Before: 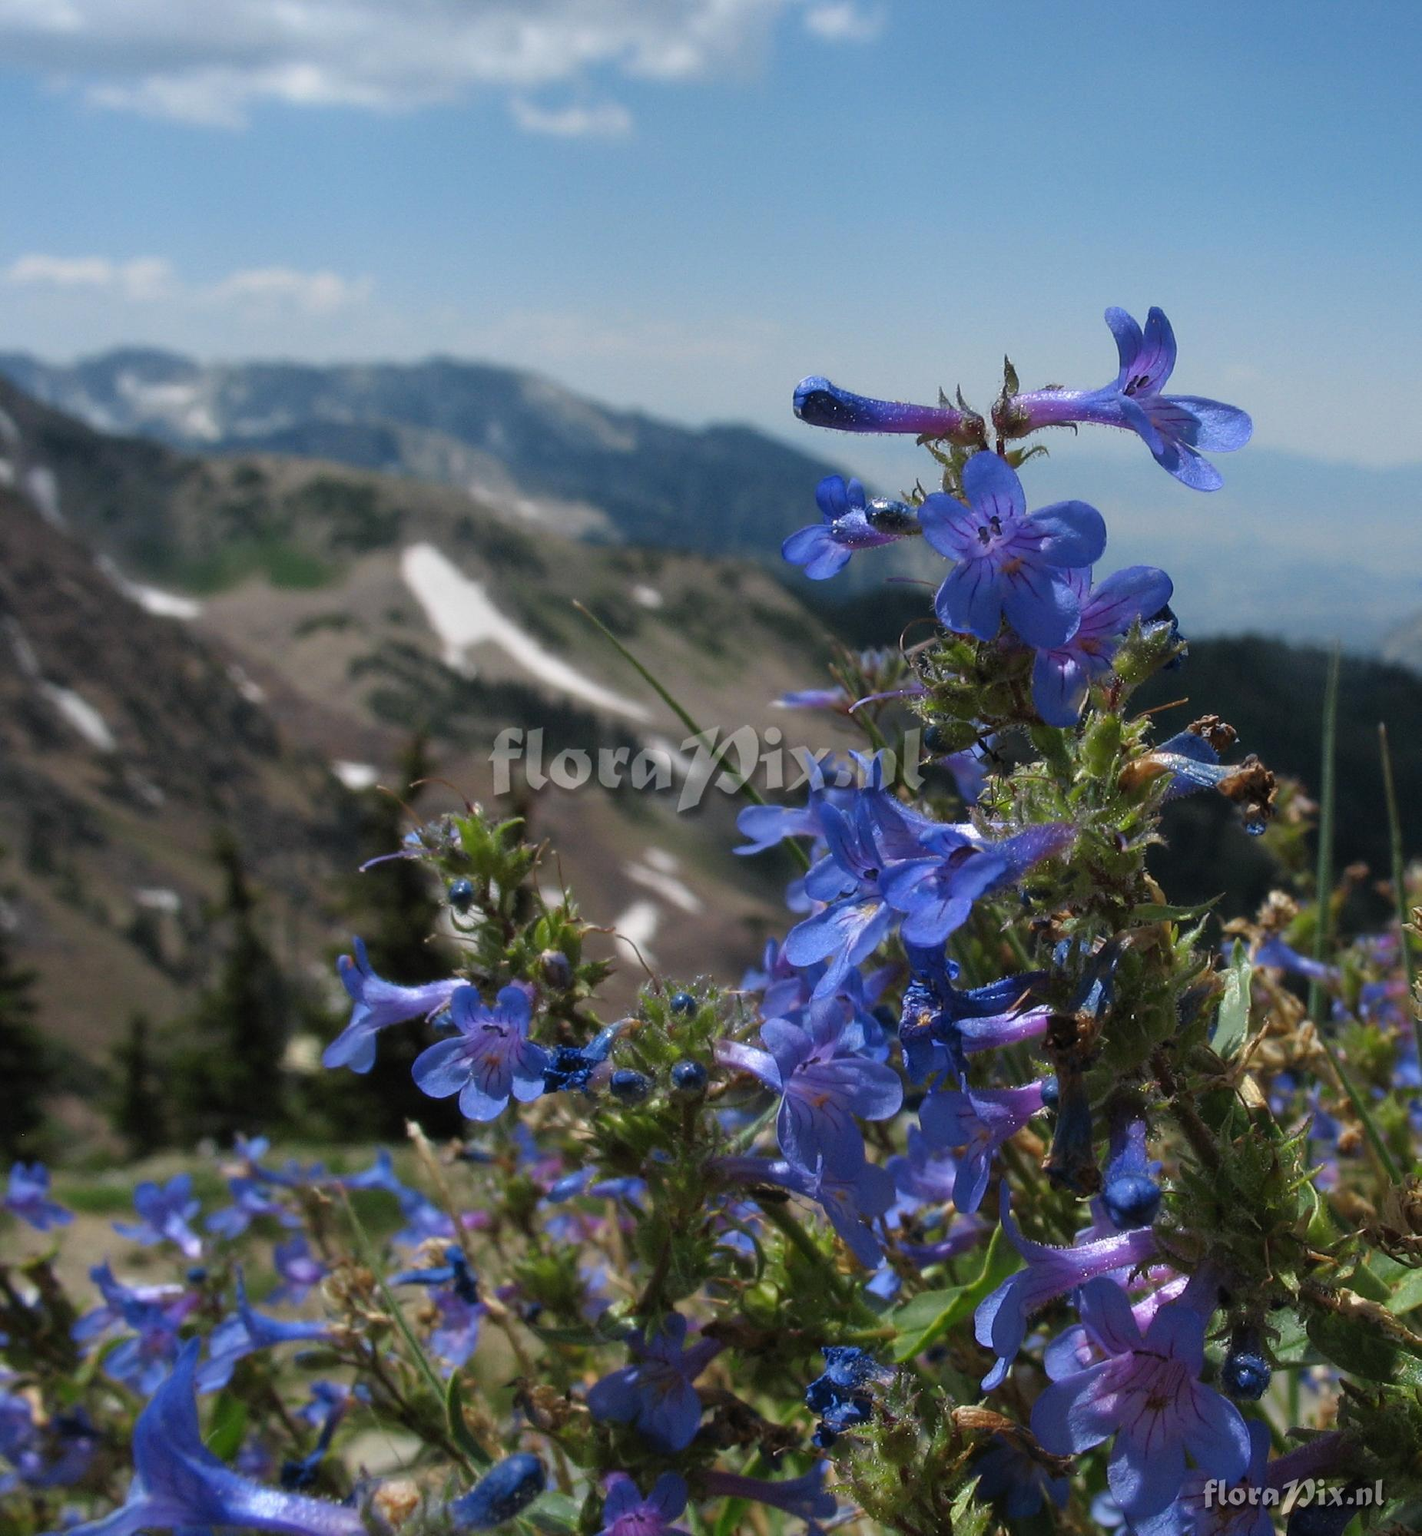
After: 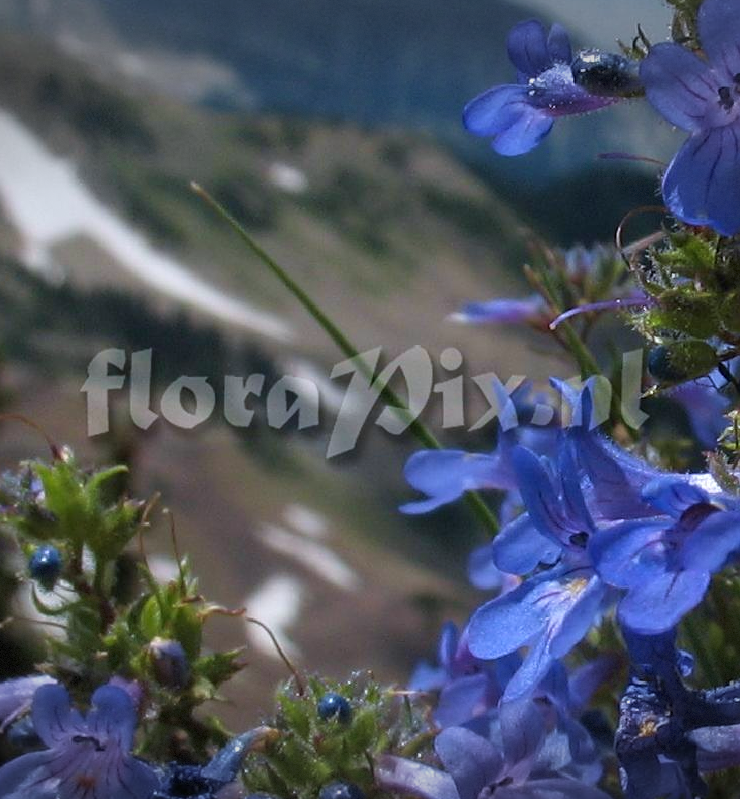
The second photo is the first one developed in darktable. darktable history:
velvia: on, module defaults
sharpen: amount 0.2
white balance: red 0.976, blue 1.04
crop: left 30%, top 30%, right 30%, bottom 30%
vignetting: fall-off start 100%, brightness -0.406, saturation -0.3, width/height ratio 1.324, dithering 8-bit output, unbound false
